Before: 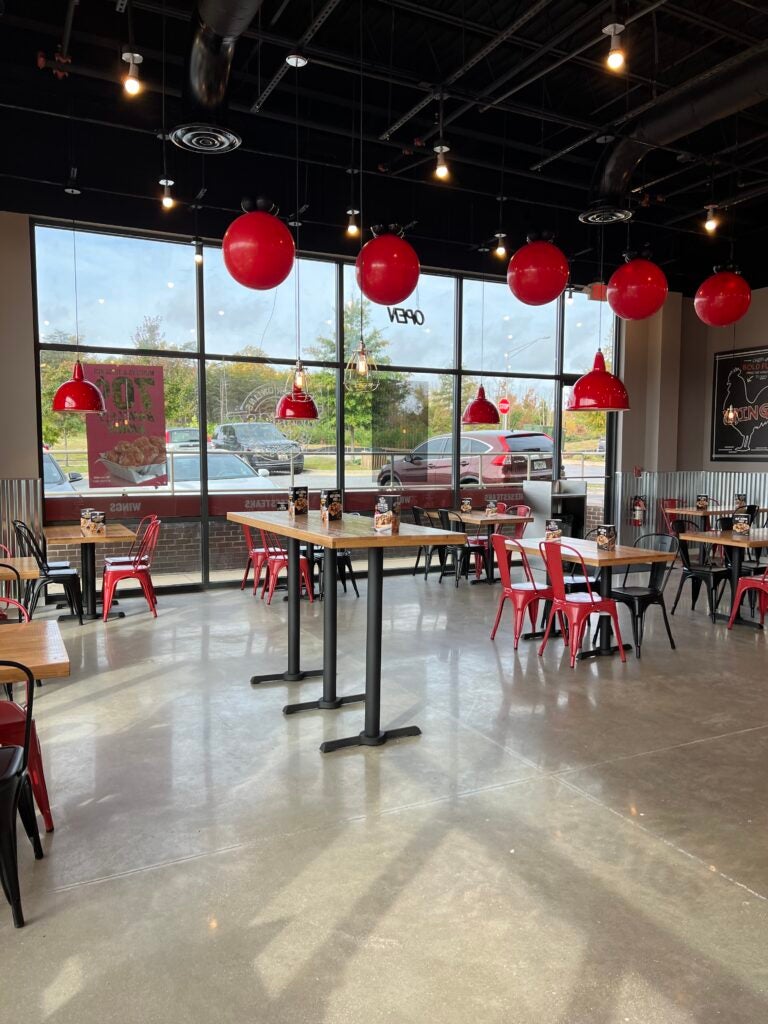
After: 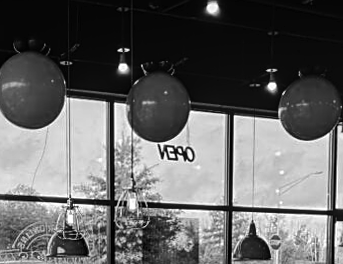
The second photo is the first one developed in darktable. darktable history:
color calibration: illuminant as shot in camera, x 0.442, y 0.413, temperature 2903.13 K
local contrast: on, module defaults
tone curve: curves: ch0 [(0, 0) (0.003, 0.006) (0.011, 0.007) (0.025, 0.01) (0.044, 0.015) (0.069, 0.023) (0.1, 0.031) (0.136, 0.045) (0.177, 0.066) (0.224, 0.098) (0.277, 0.139) (0.335, 0.194) (0.399, 0.254) (0.468, 0.346) (0.543, 0.45) (0.623, 0.56) (0.709, 0.667) (0.801, 0.78) (0.898, 0.891) (1, 1)], preserve colors none
monochrome: on, module defaults
rotate and perspective: lens shift (horizontal) -0.055, automatic cropping off
crop: left 28.64%, top 16.832%, right 26.637%, bottom 58.055%
sharpen: on, module defaults
